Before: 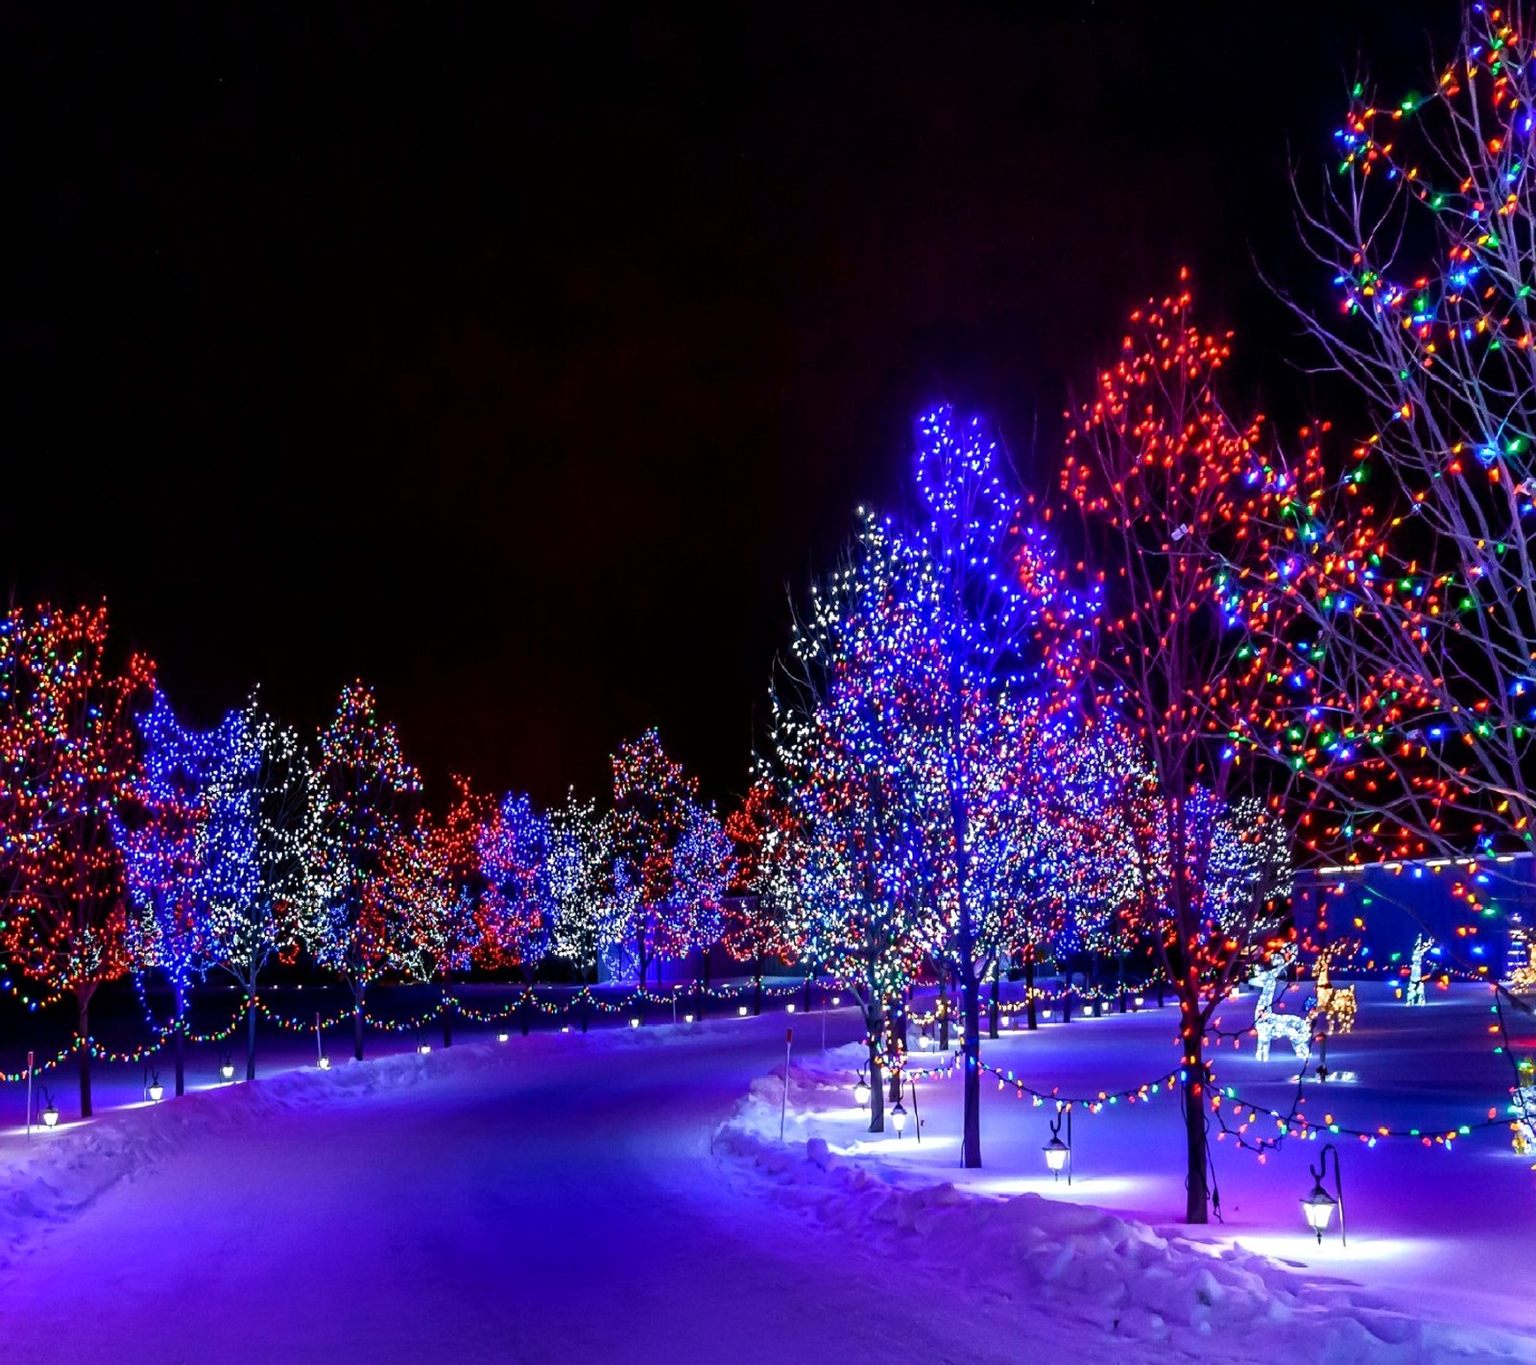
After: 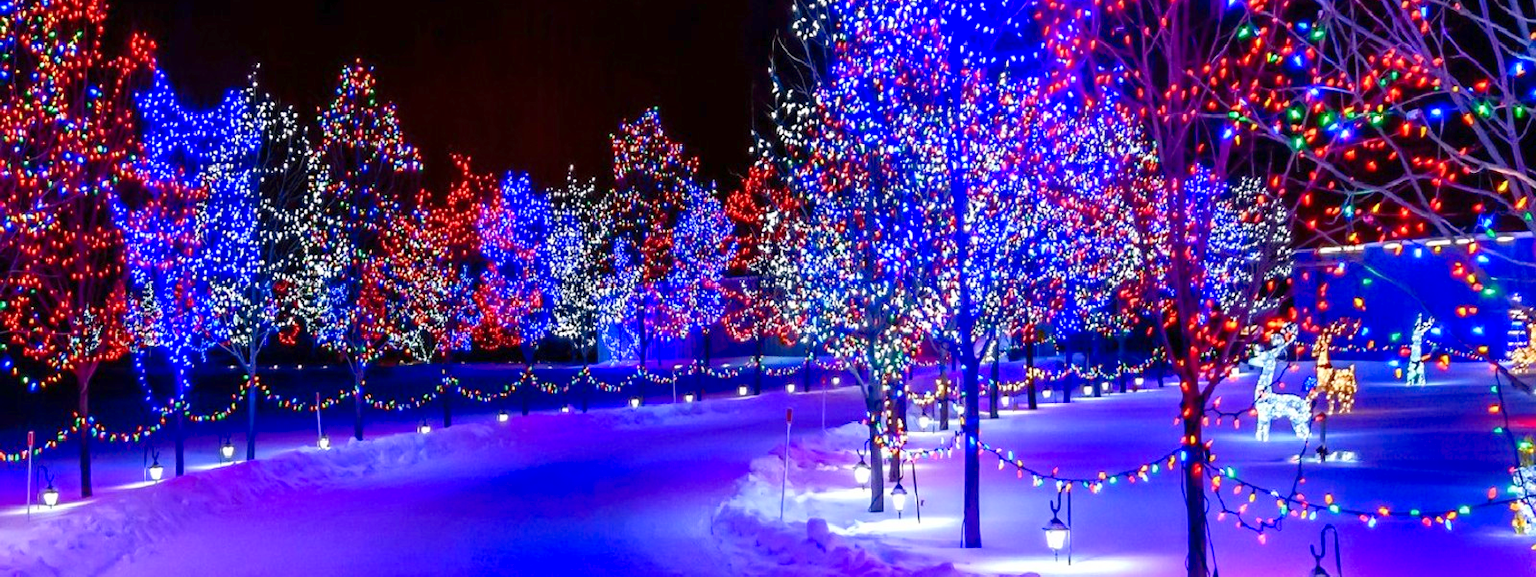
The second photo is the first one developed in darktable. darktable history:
levels: white 90.72%, levels [0, 0.445, 1]
crop: top 45.462%, bottom 12.139%
